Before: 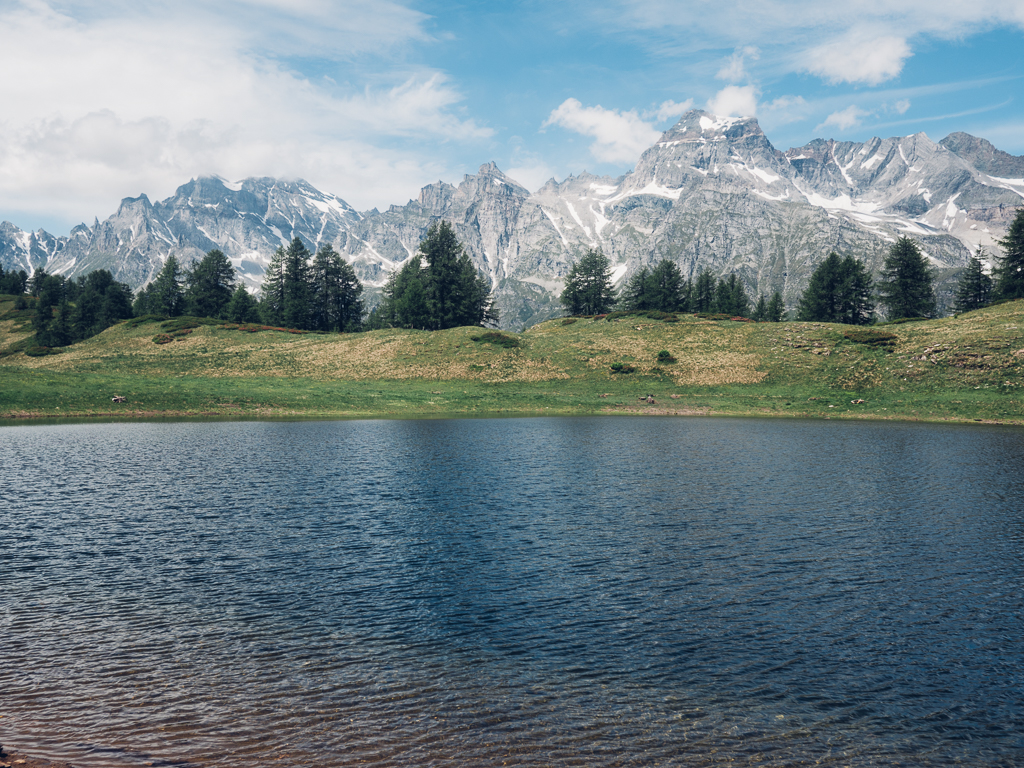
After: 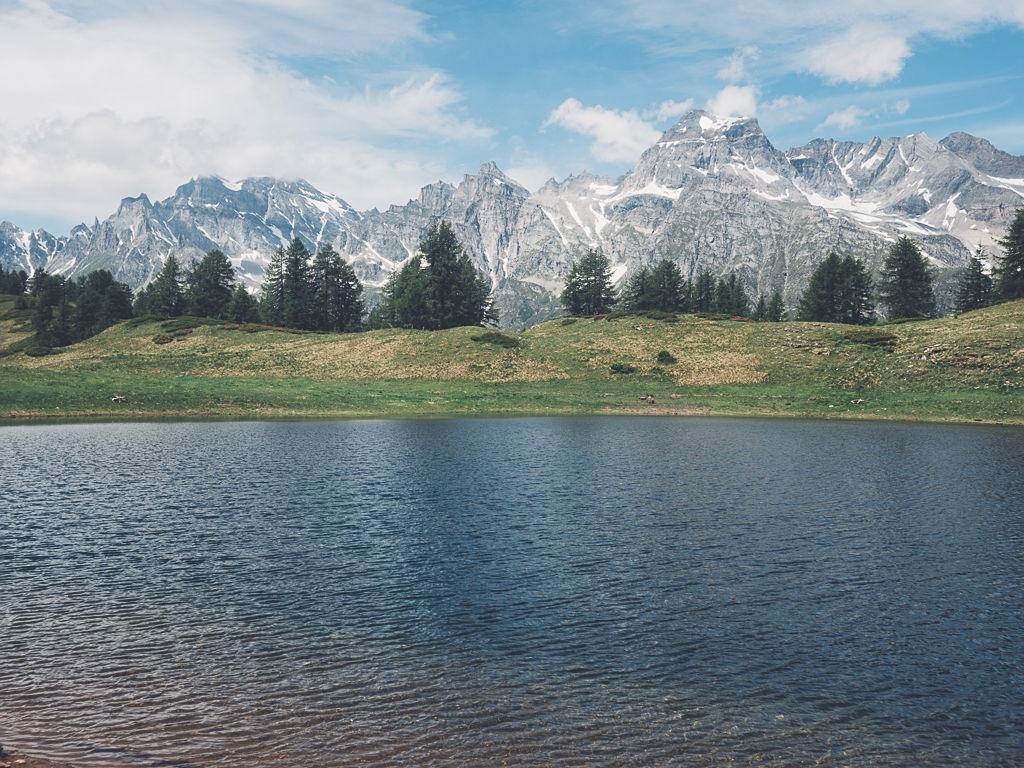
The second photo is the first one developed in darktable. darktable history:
sharpen: amount 0.2
exposure: black level correction -0.023, exposure -0.039 EV, compensate highlight preservation false
